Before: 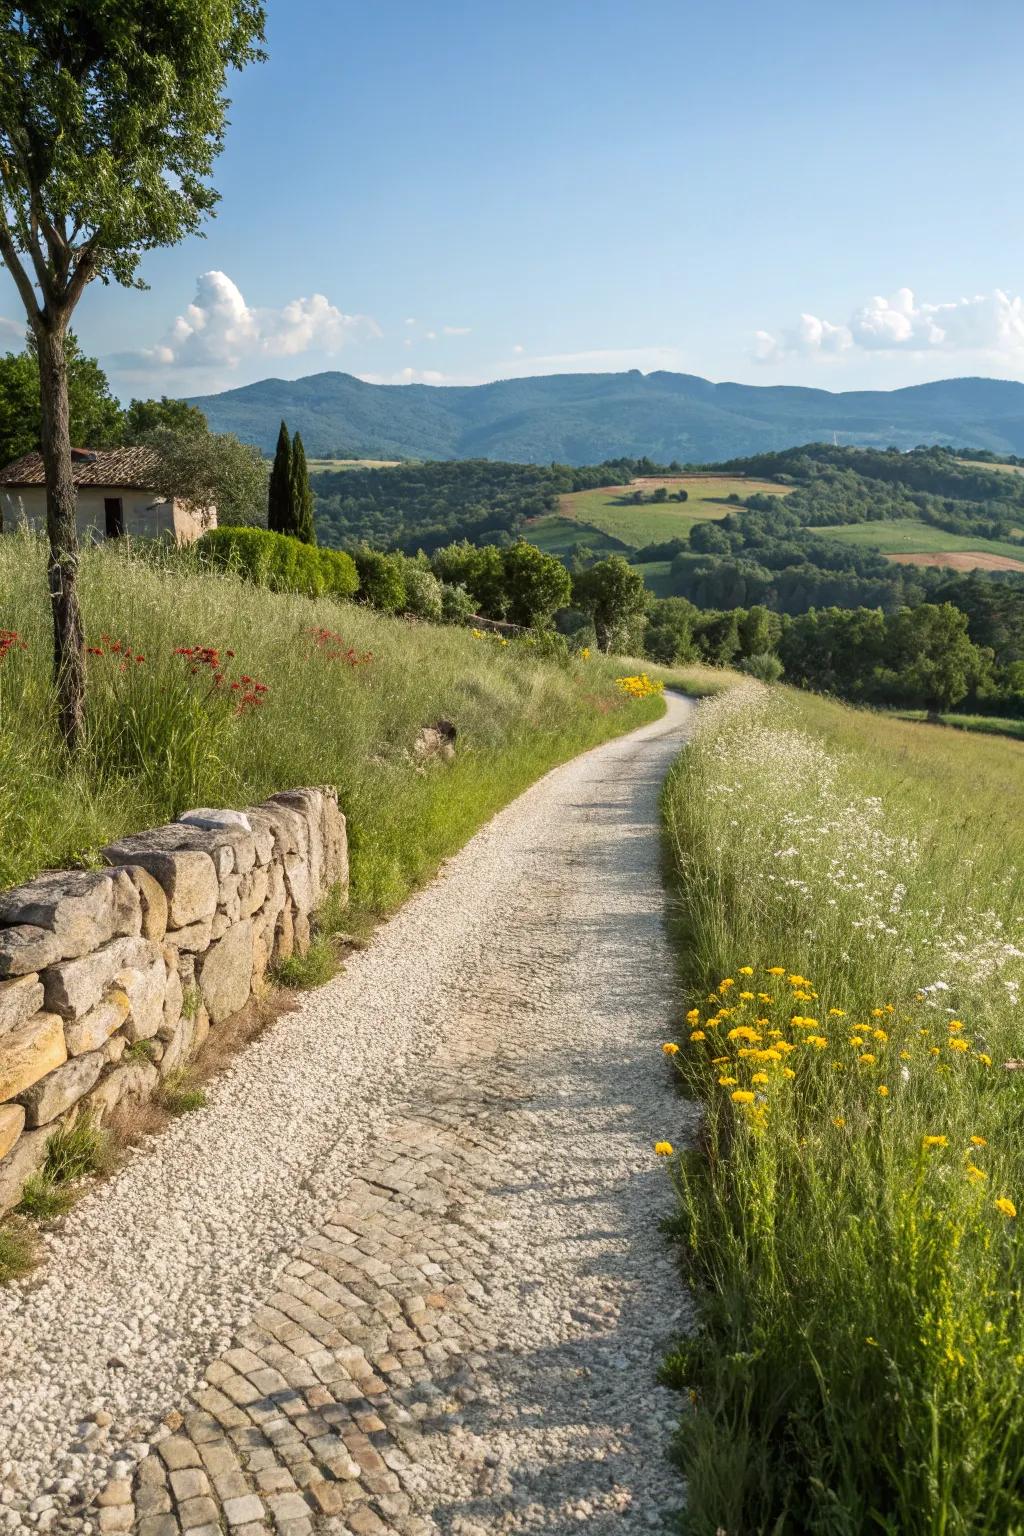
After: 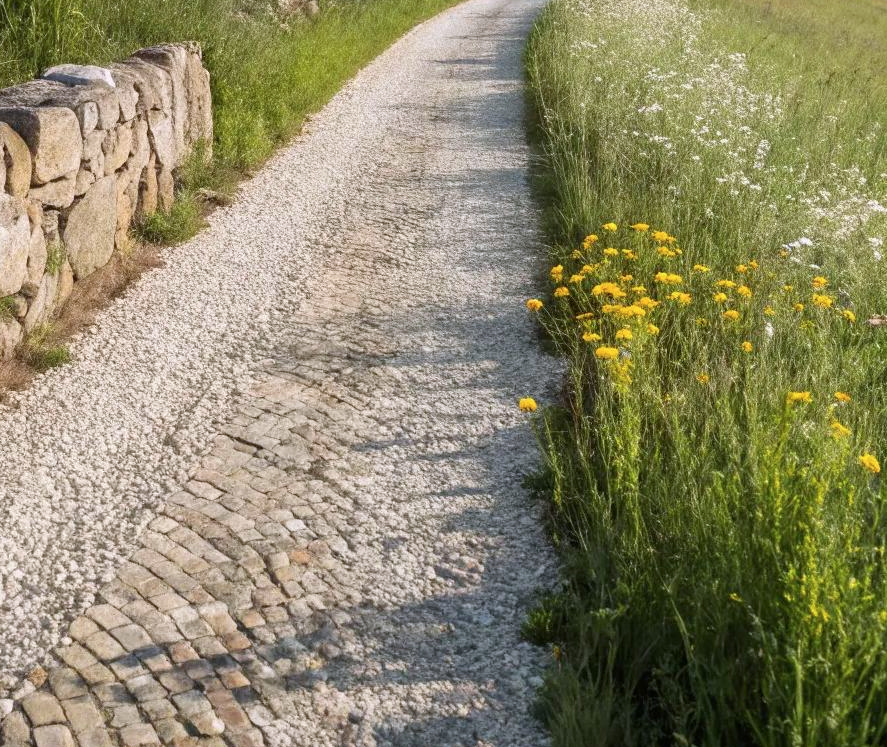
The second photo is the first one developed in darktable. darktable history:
color calibration: illuminant as shot in camera, x 0.358, y 0.373, temperature 4628.91 K
crop and rotate: left 13.295%, top 48.452%, bottom 2.873%
